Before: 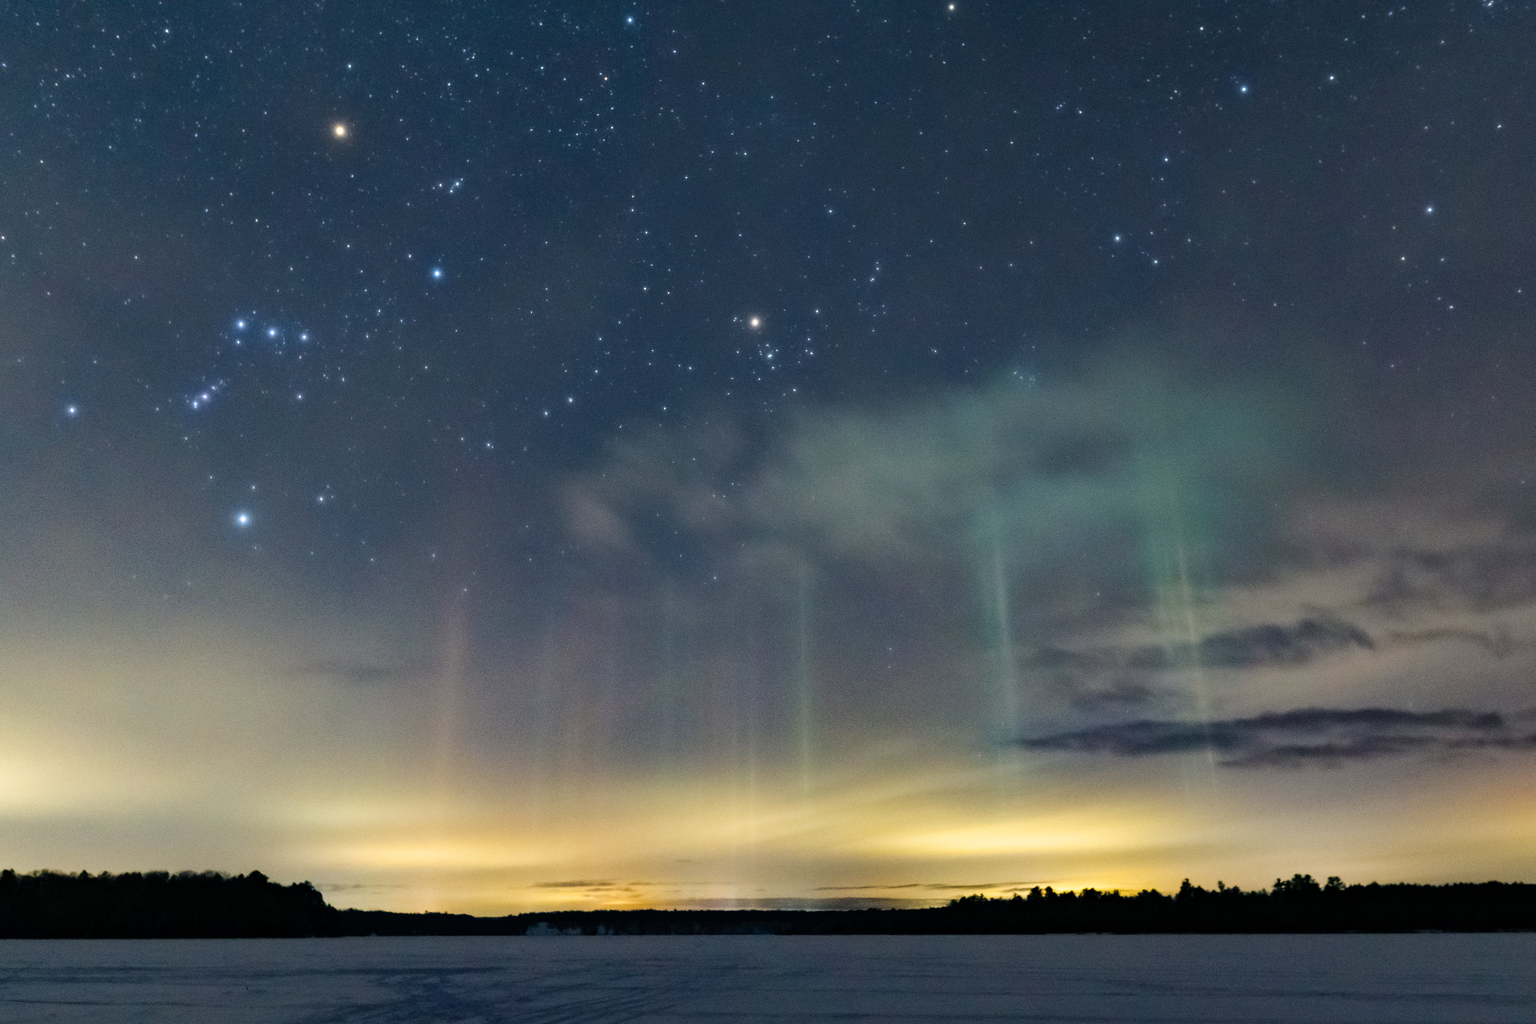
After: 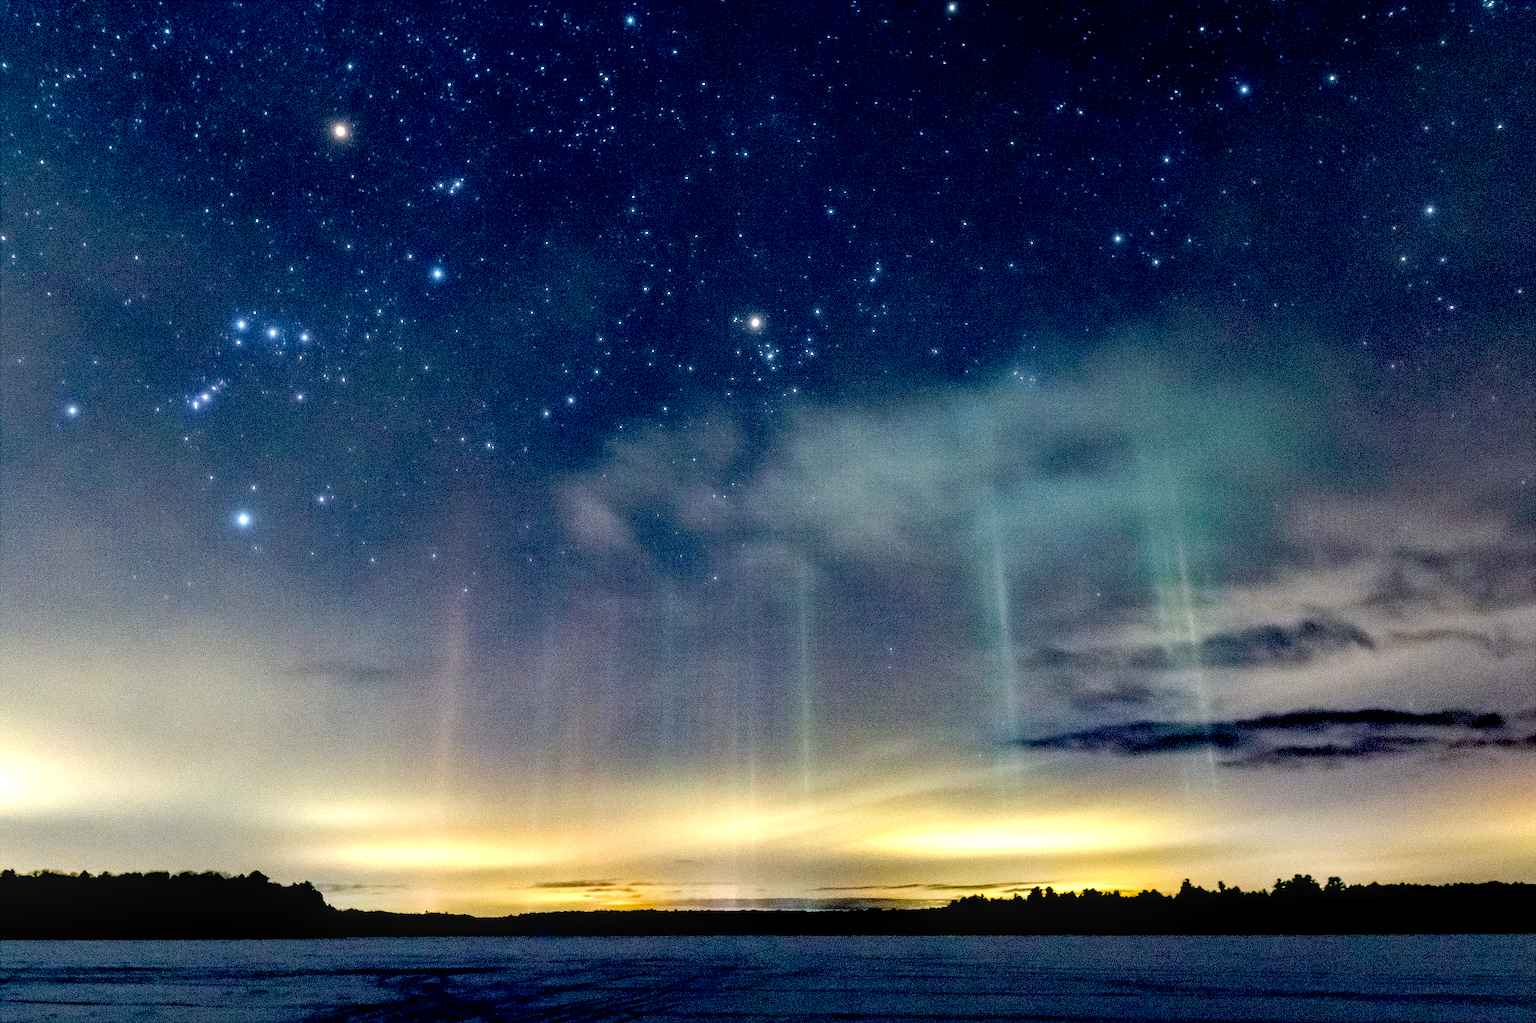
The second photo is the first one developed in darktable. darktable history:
sharpen: radius 1.381, amount 1.253, threshold 0.613
local contrast: detail 150%
color calibration: illuminant as shot in camera, x 0.358, y 0.373, temperature 4628.91 K
exposure: black level correction 0.042, exposure 0.499 EV, compensate exposure bias true, compensate highlight preservation false
